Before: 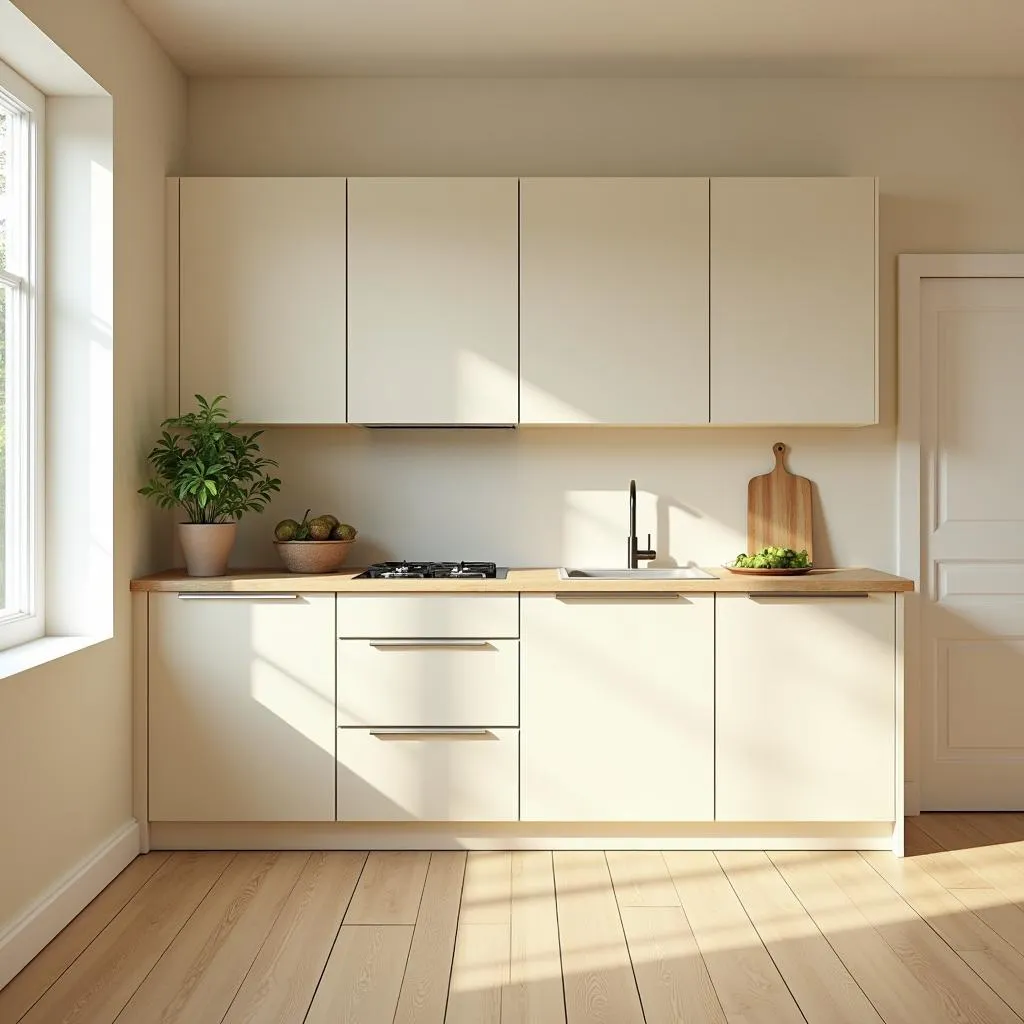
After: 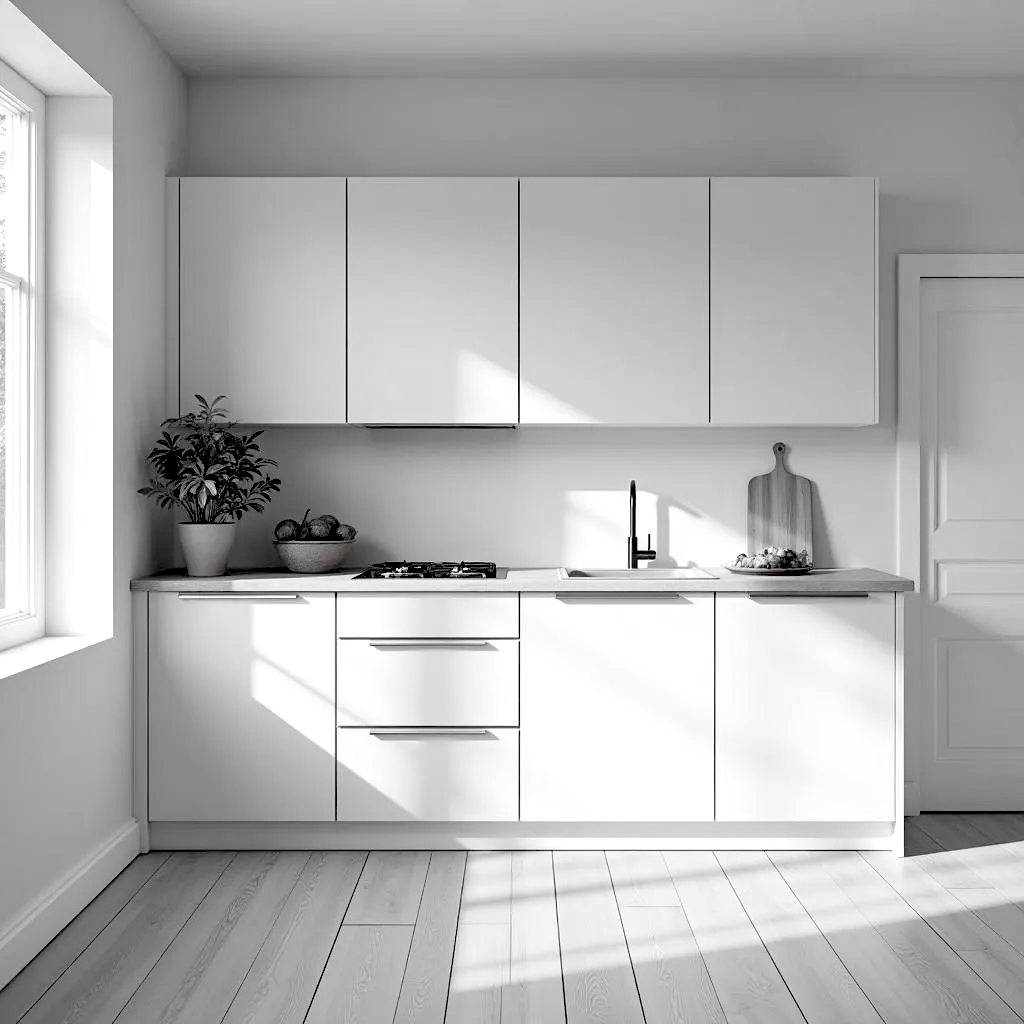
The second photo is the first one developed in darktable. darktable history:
rgb levels: levels [[0.029, 0.461, 0.922], [0, 0.5, 1], [0, 0.5, 1]]
color zones: curves: ch1 [(0, 0.006) (0.094, 0.285) (0.171, 0.001) (0.429, 0.001) (0.571, 0.003) (0.714, 0.004) (0.857, 0.004) (1, 0.006)]
